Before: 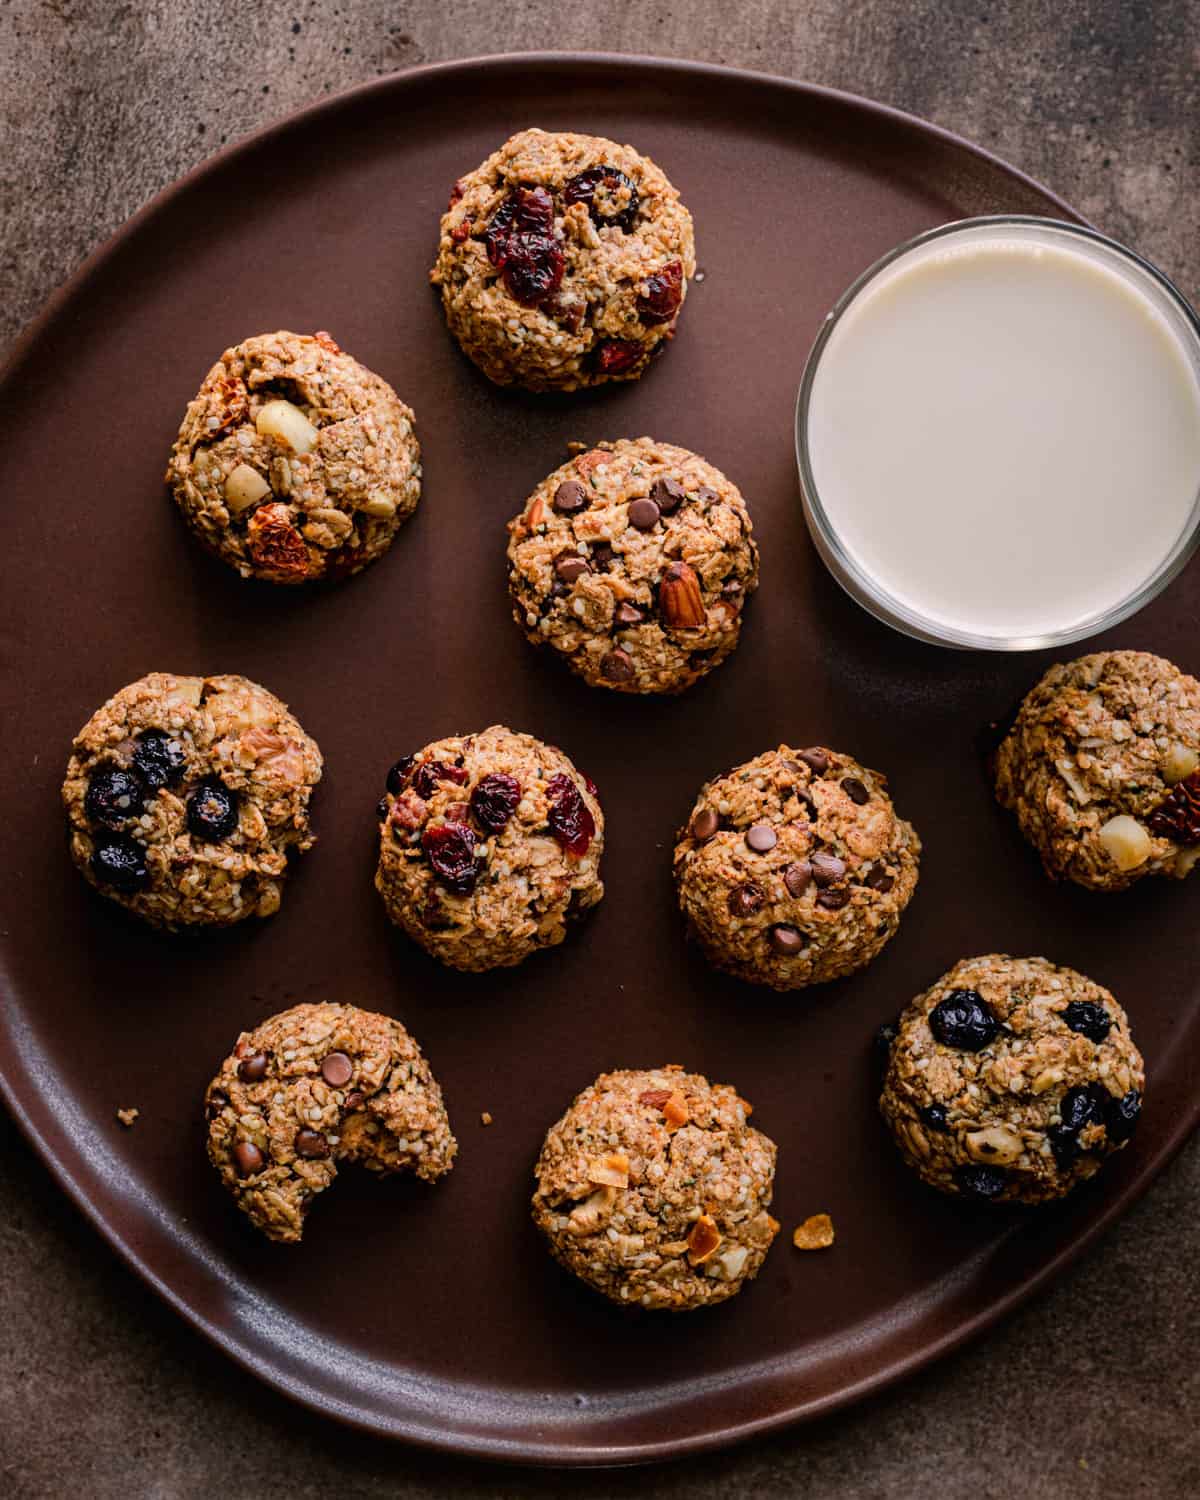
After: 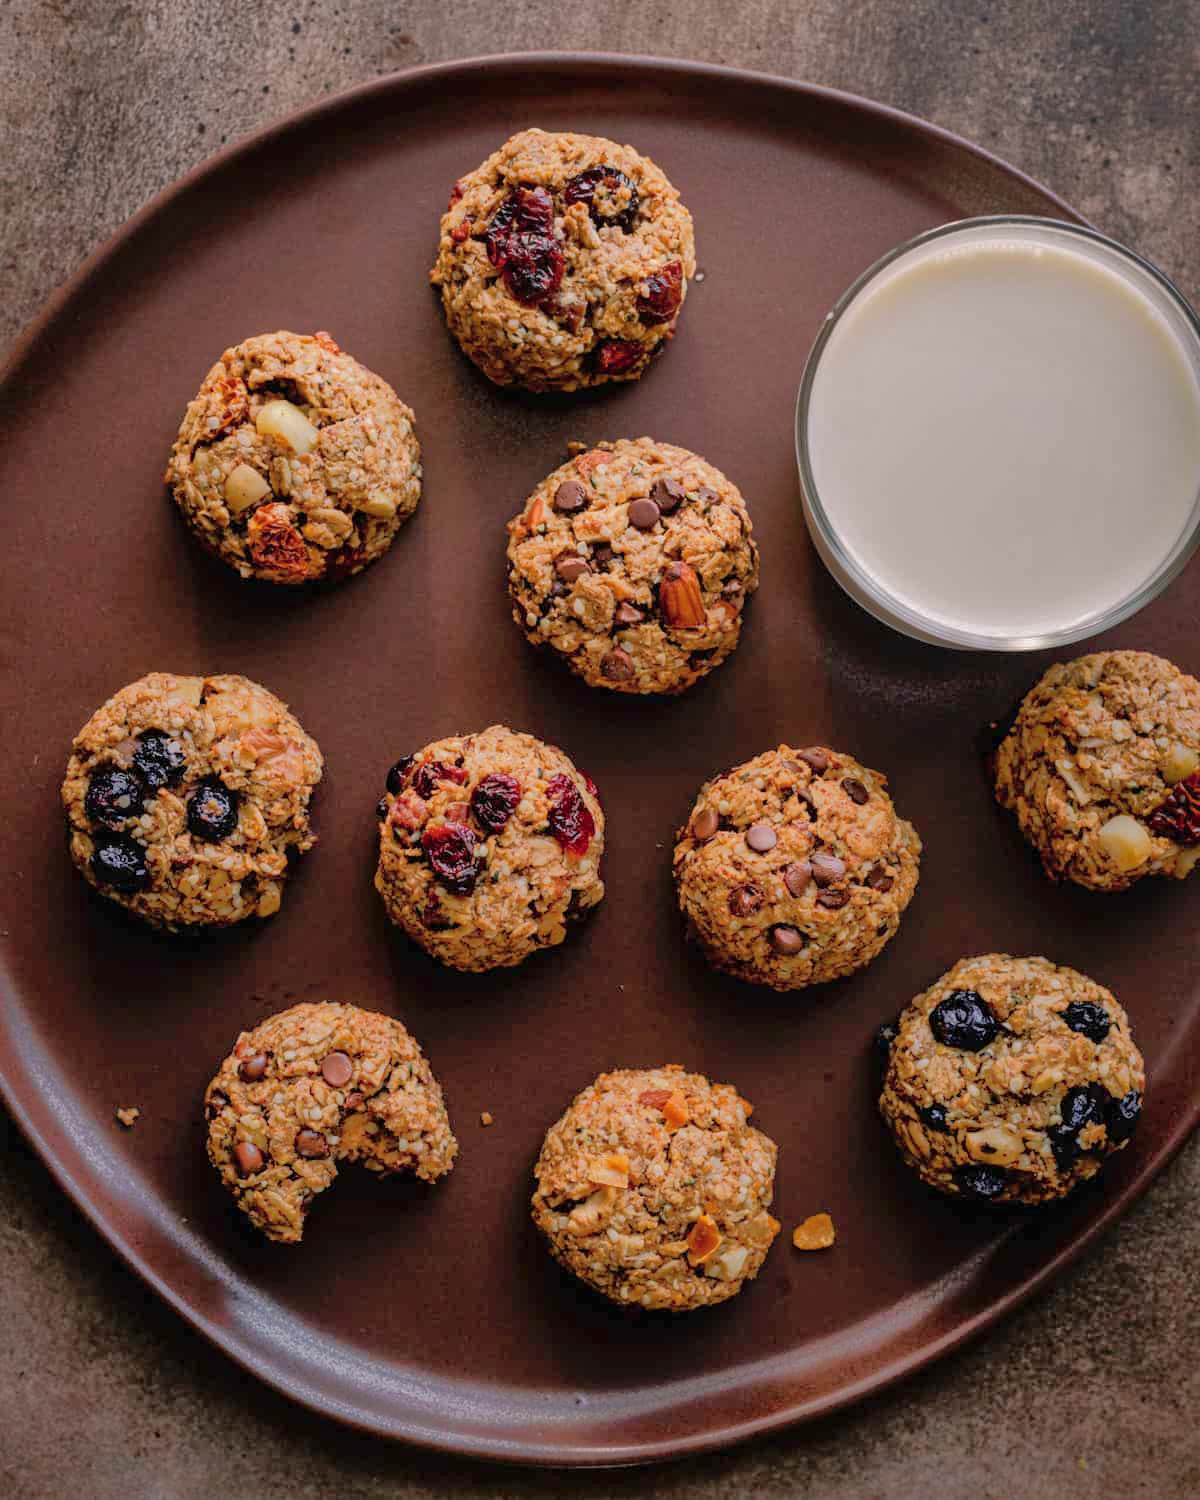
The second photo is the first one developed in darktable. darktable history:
shadows and highlights: shadows 60.7, highlights -59.83, highlights color adjustment 46.27%
